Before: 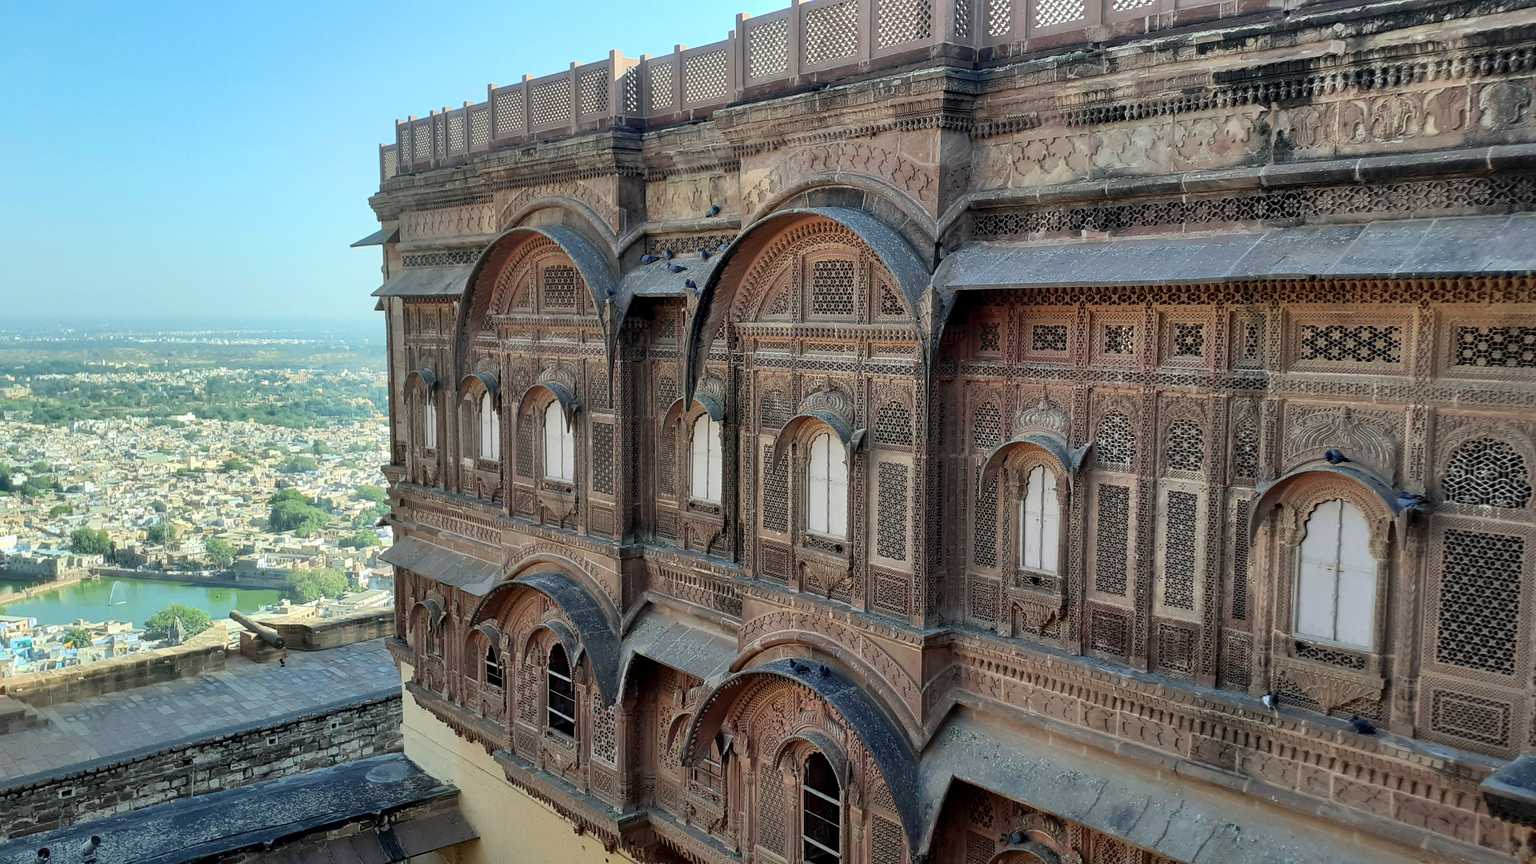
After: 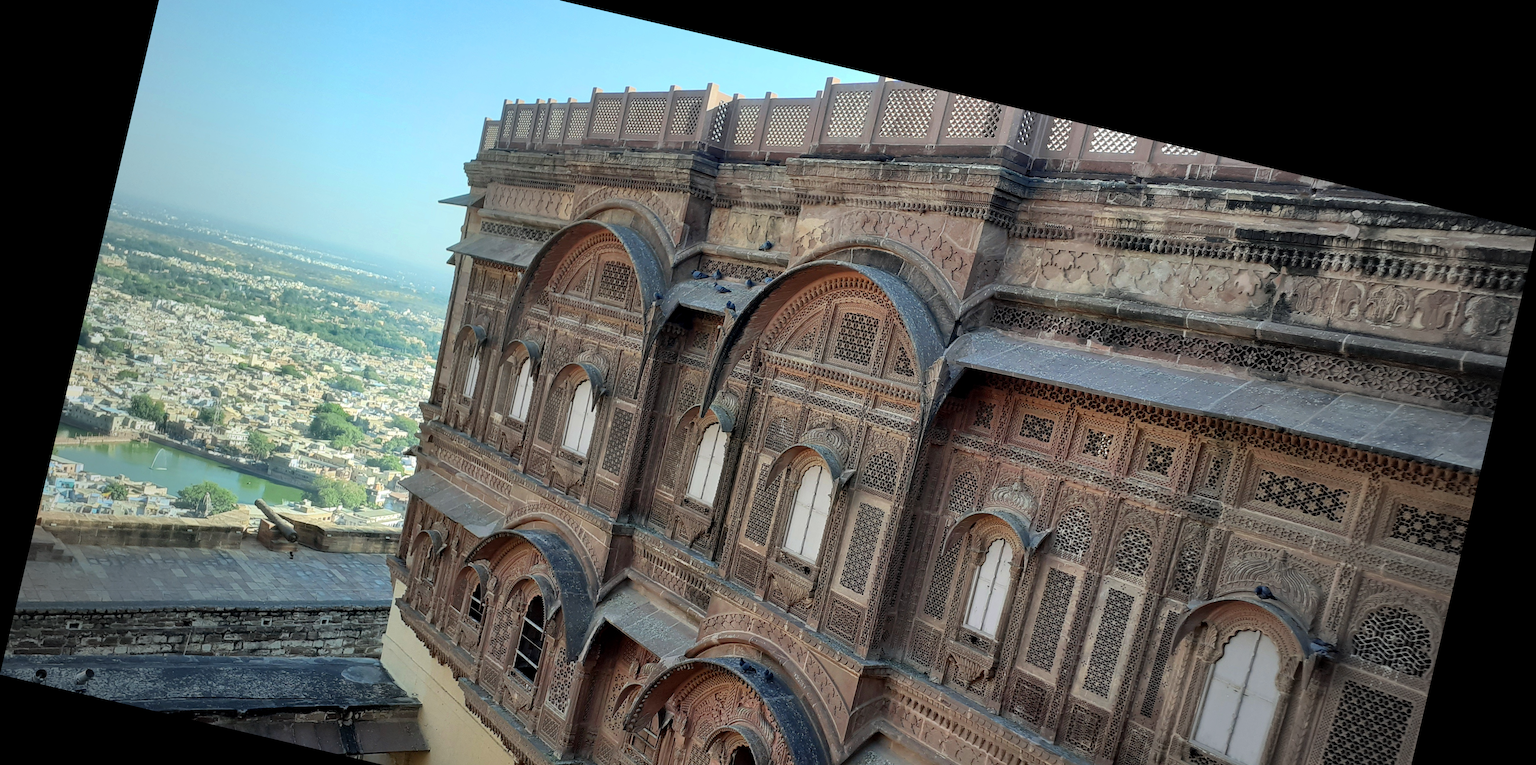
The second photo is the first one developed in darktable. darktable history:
rotate and perspective: rotation 13.27°, automatic cropping off
vignetting: fall-off start 72.14%, fall-off radius 108.07%, brightness -0.713, saturation -0.488, center (-0.054, -0.359), width/height ratio 0.729
crop and rotate: top 8.293%, bottom 20.996%
